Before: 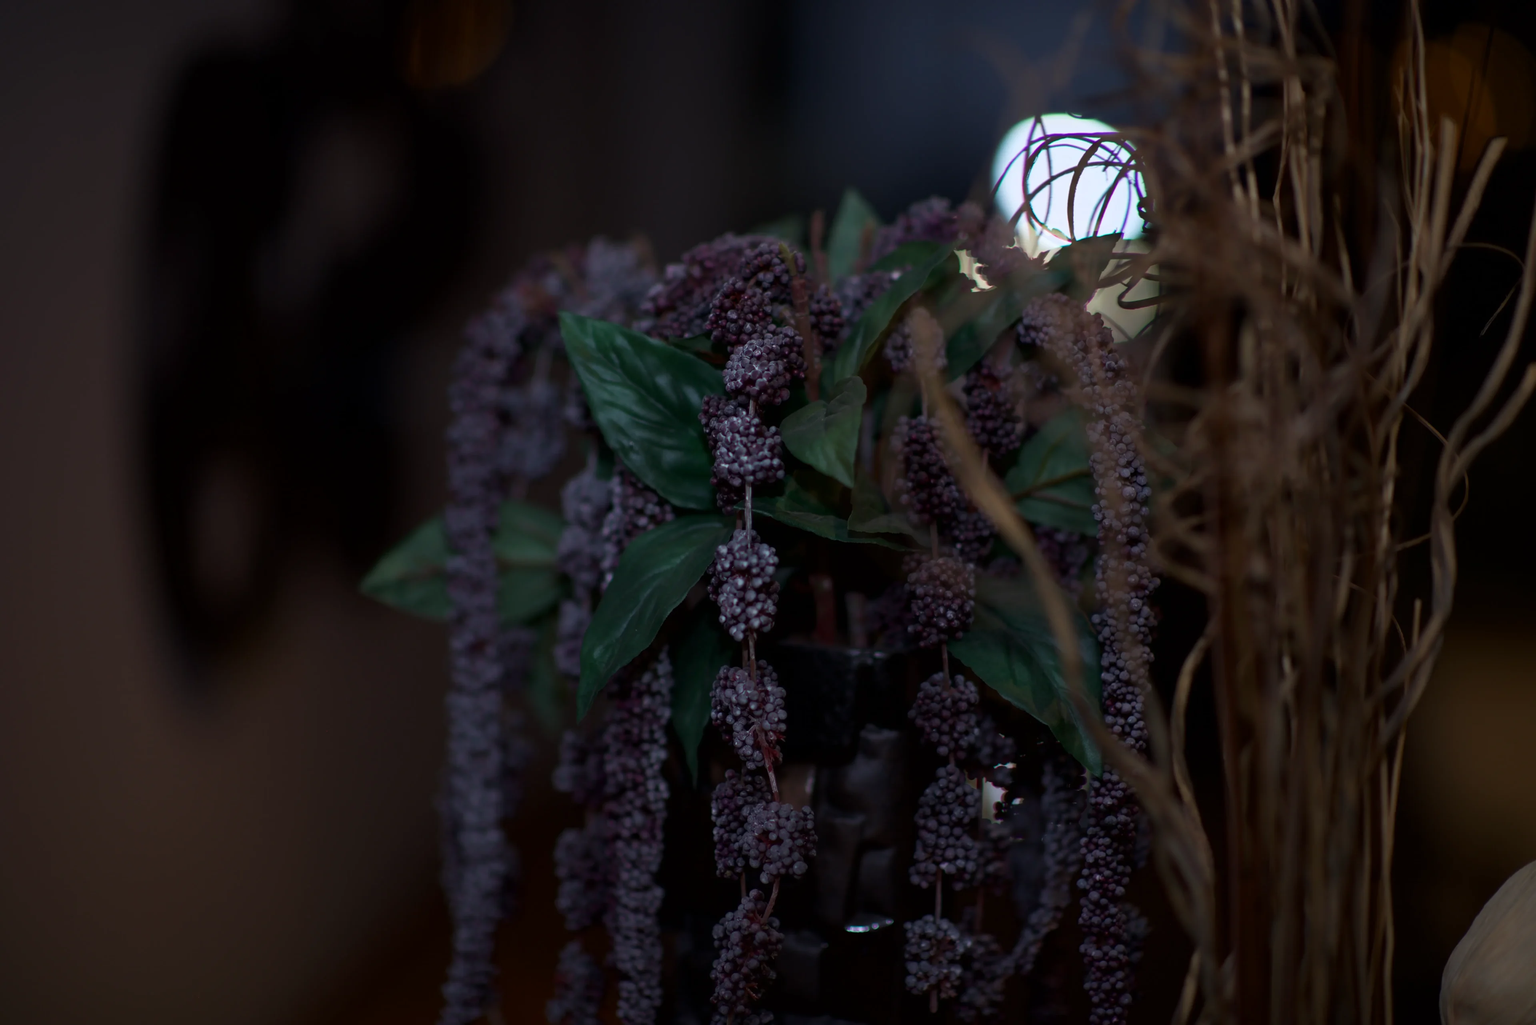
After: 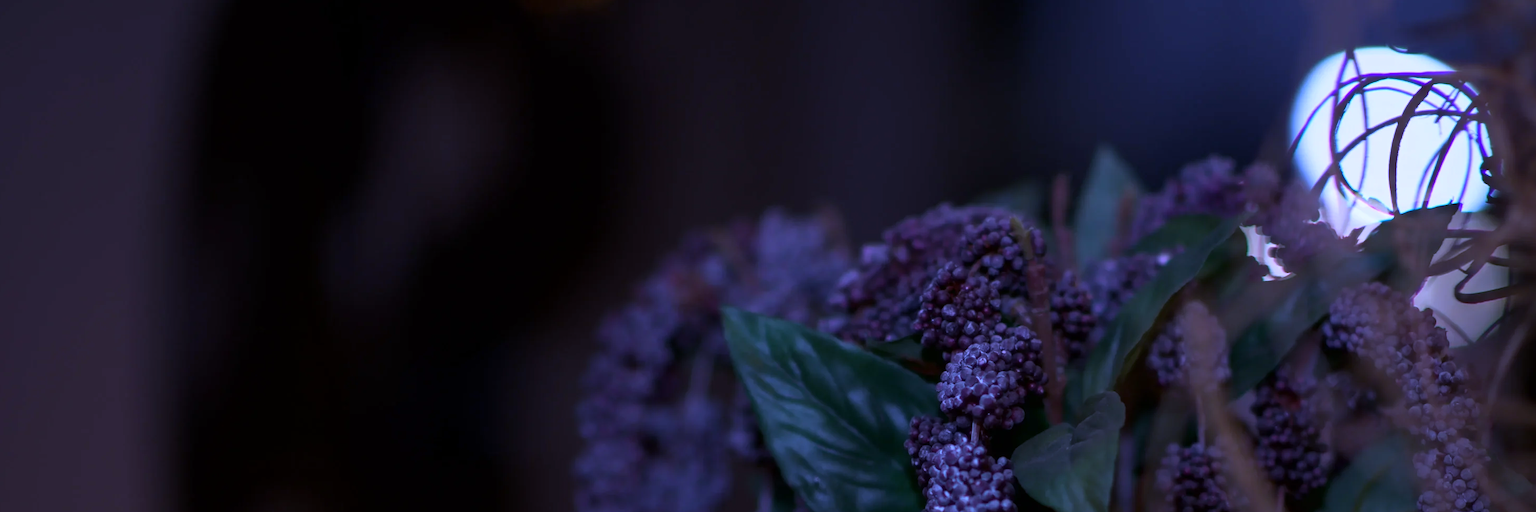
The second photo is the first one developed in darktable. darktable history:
white balance: red 0.98, blue 1.61
crop: left 0.579%, top 7.627%, right 23.167%, bottom 54.275%
